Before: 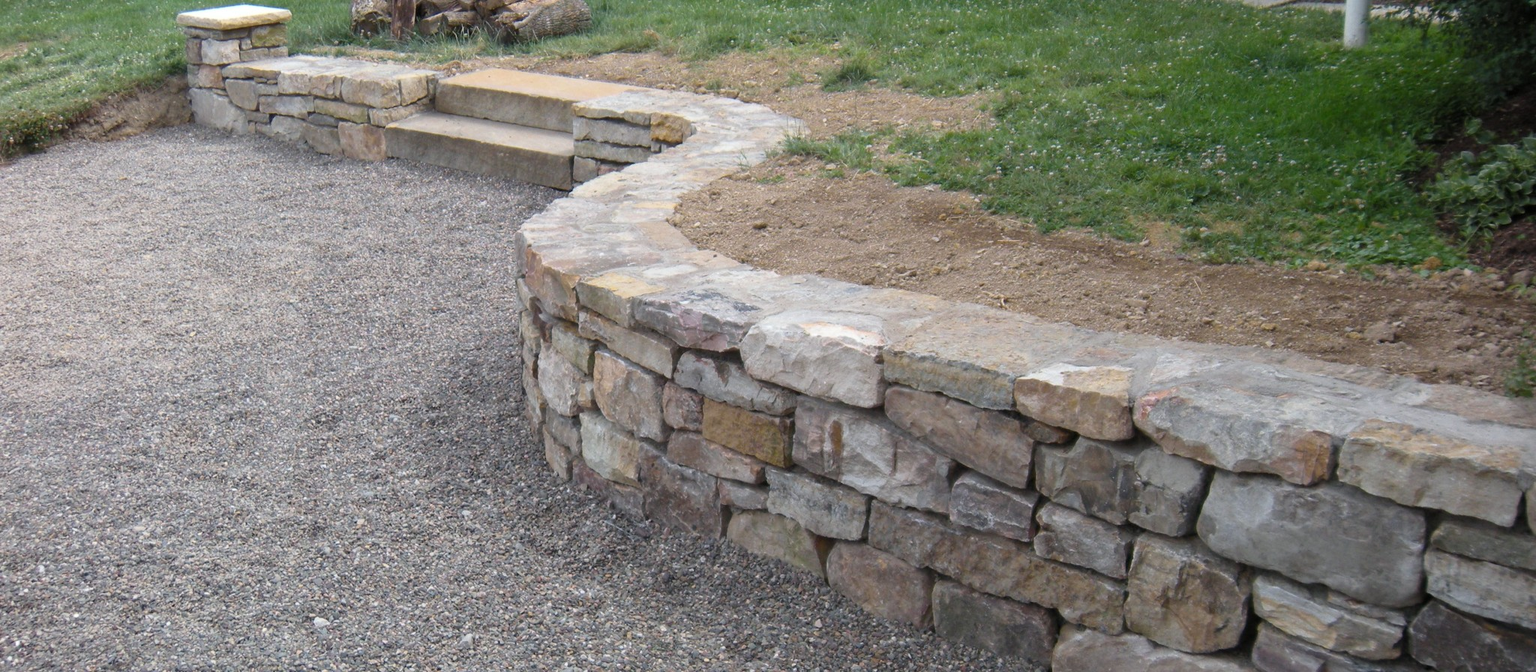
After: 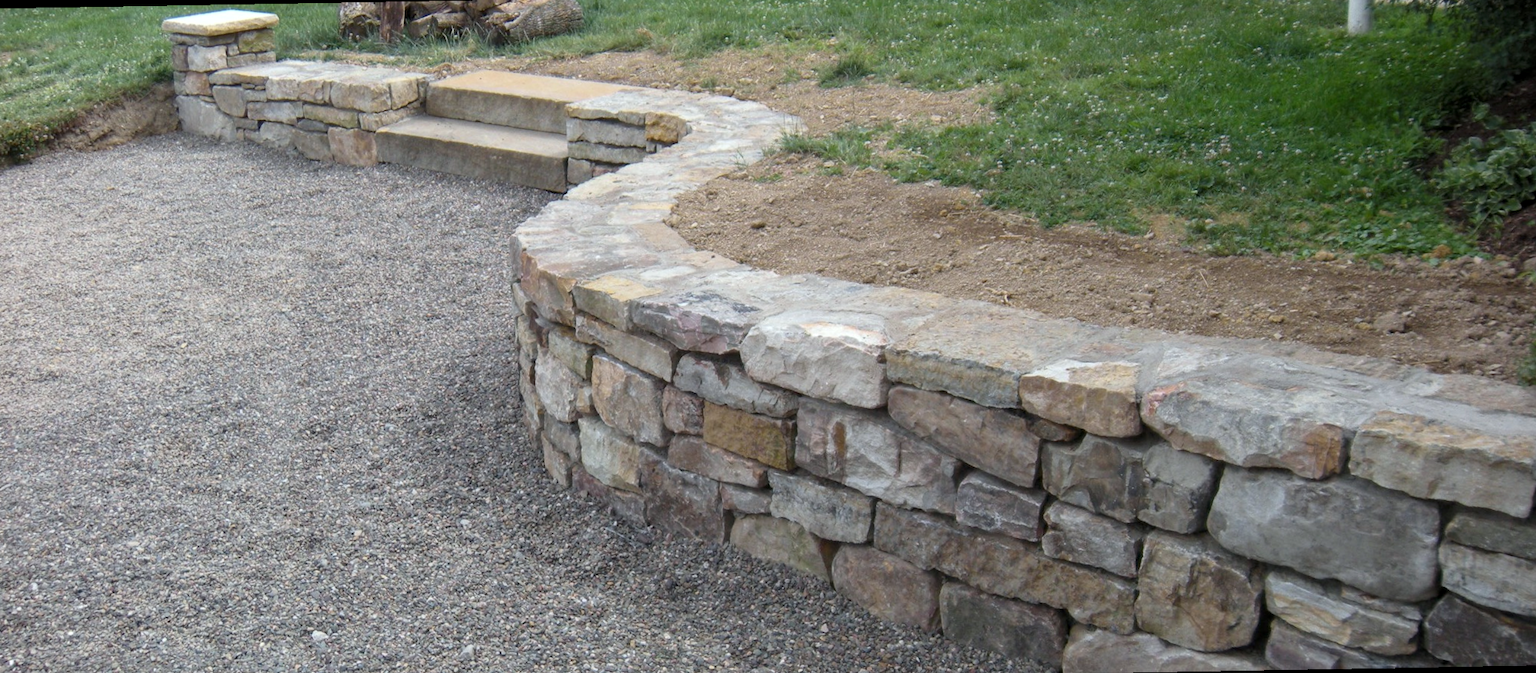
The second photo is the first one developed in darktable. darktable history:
local contrast: highlights 100%, shadows 100%, detail 120%, midtone range 0.2
white balance: red 0.978, blue 0.999
rotate and perspective: rotation -1°, crop left 0.011, crop right 0.989, crop top 0.025, crop bottom 0.975
